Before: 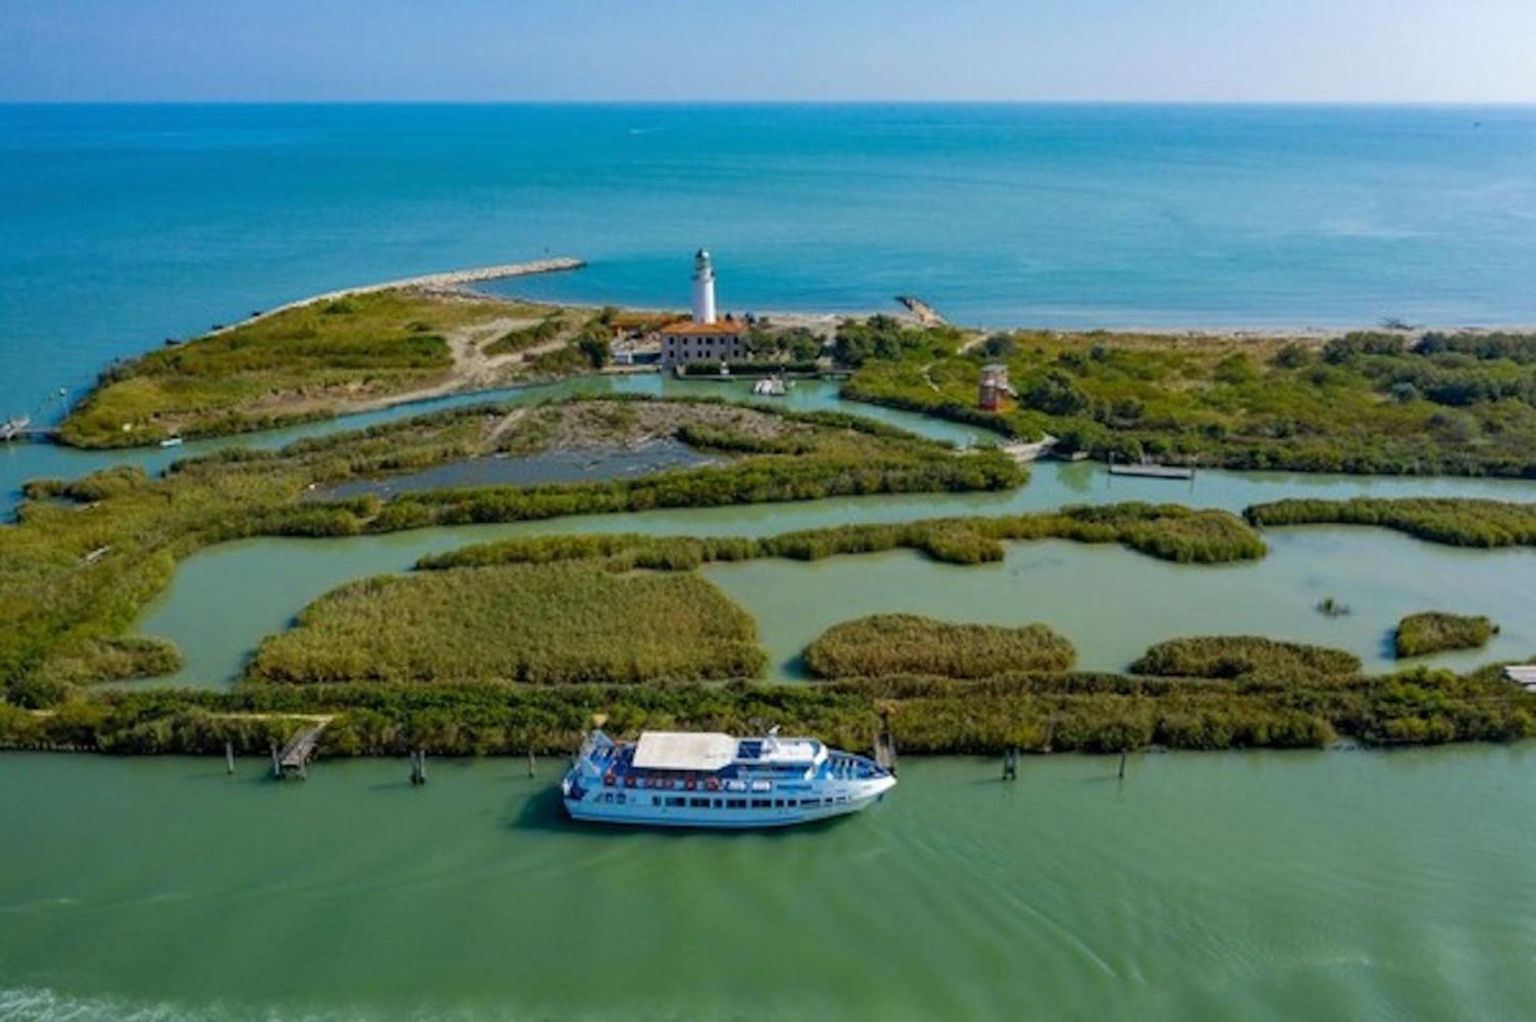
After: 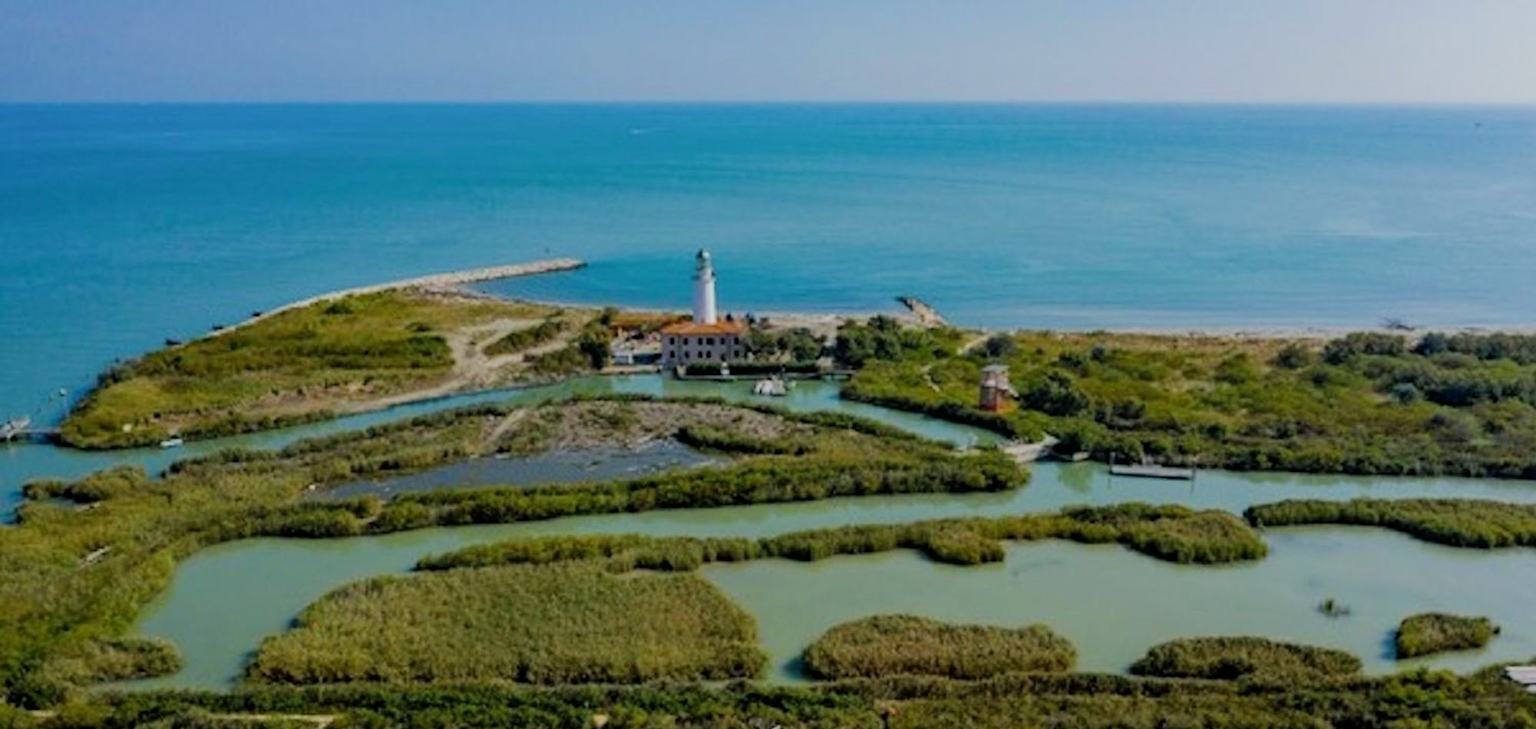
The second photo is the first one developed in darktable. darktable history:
filmic rgb: black relative exposure -7.65 EV, white relative exposure 4.56 EV, hardness 3.61
crop: bottom 28.576%
